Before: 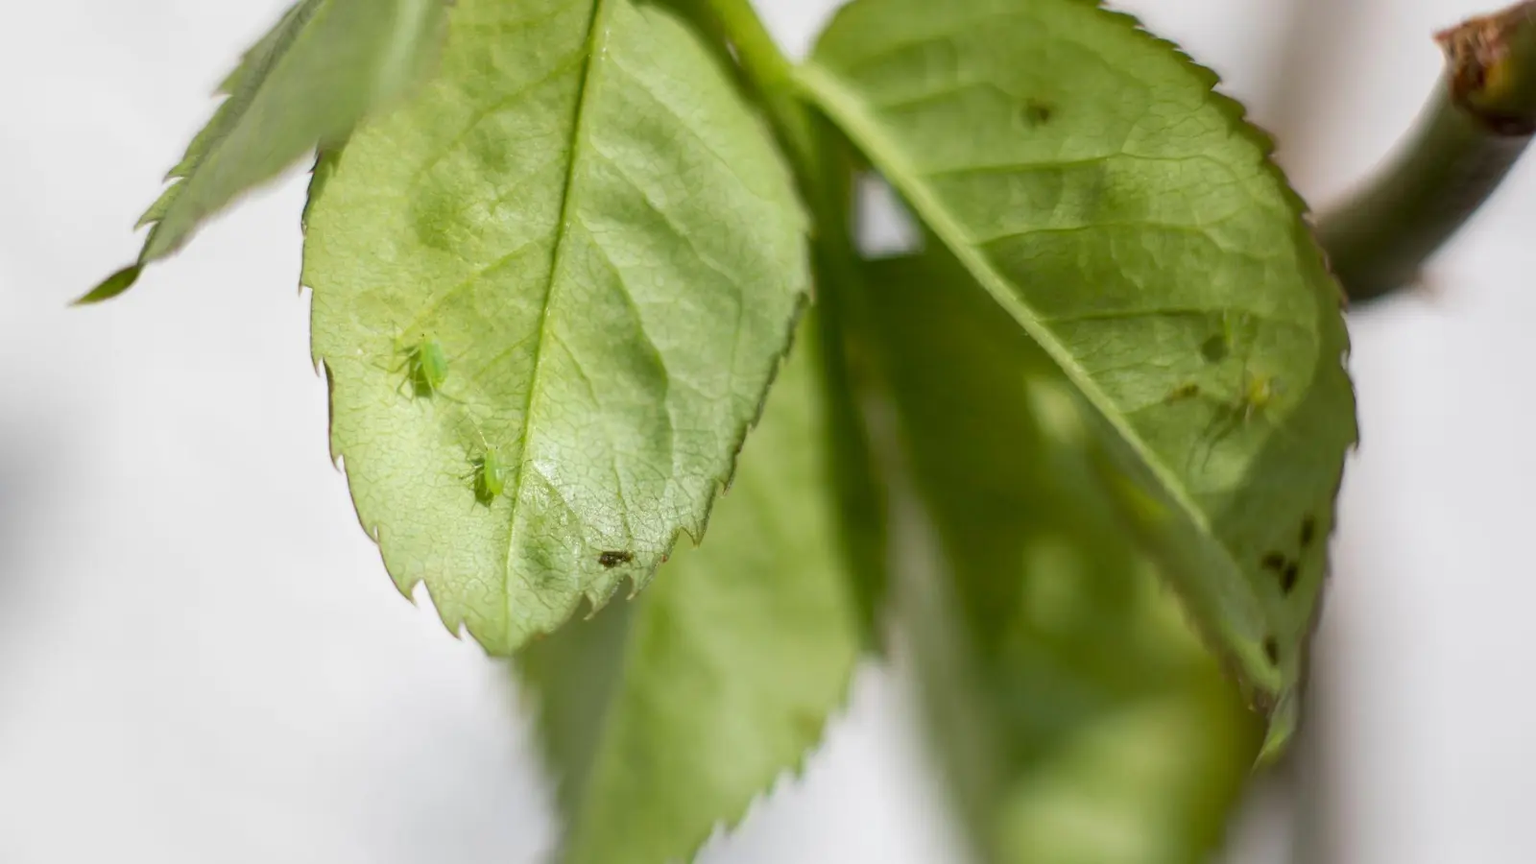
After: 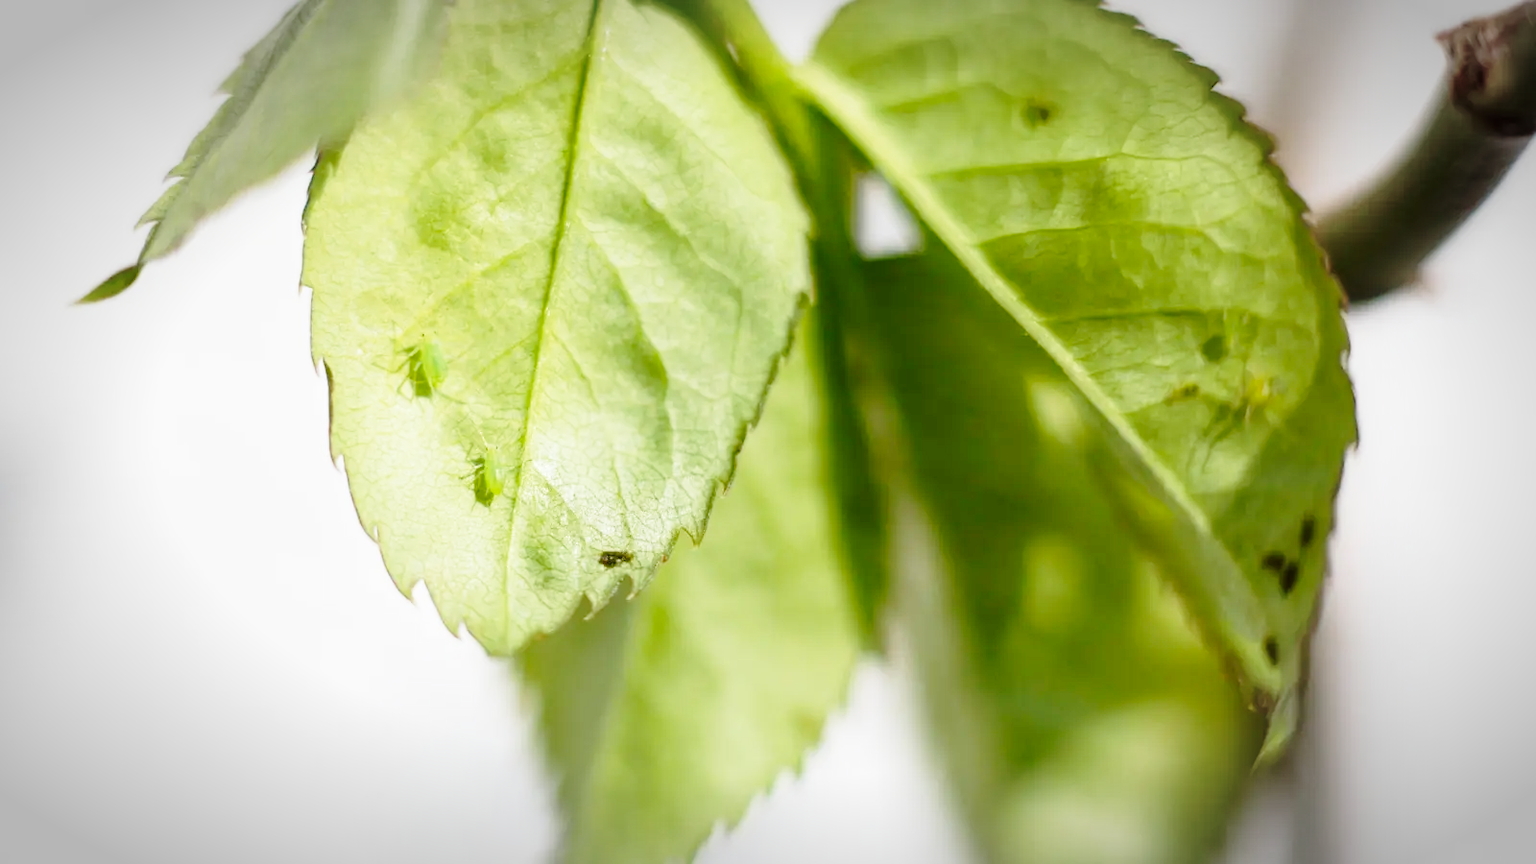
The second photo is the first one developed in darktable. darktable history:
vignetting: automatic ratio true
base curve: curves: ch0 [(0, 0) (0.028, 0.03) (0.121, 0.232) (0.46, 0.748) (0.859, 0.968) (1, 1)], preserve colors none
